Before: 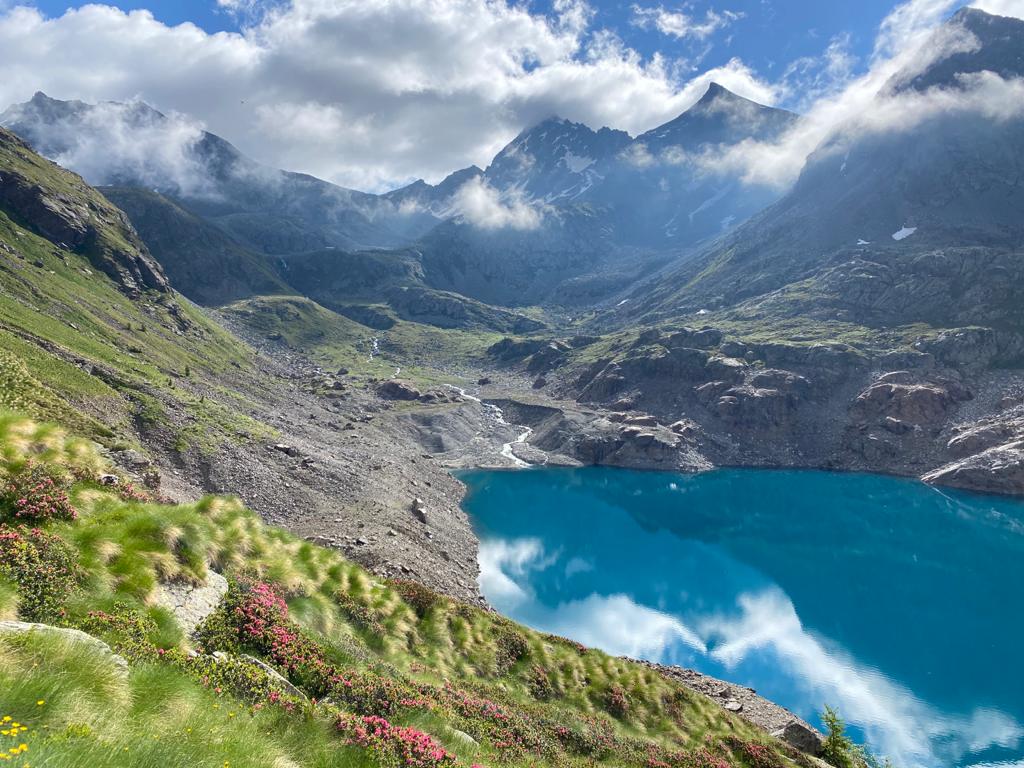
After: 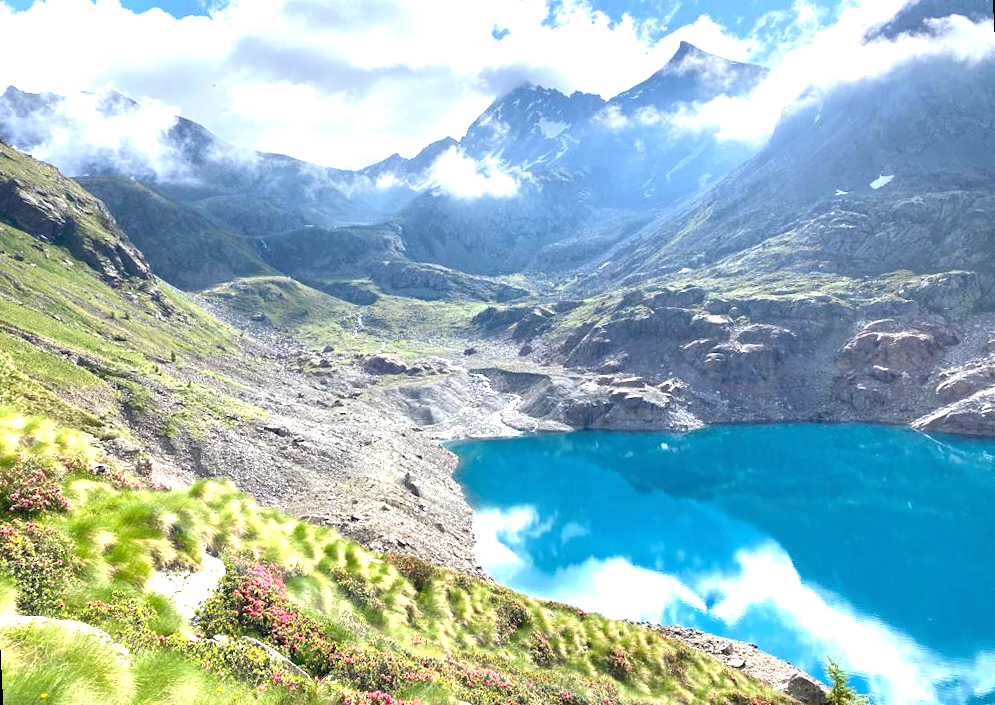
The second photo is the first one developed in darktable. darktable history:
rotate and perspective: rotation -3°, crop left 0.031, crop right 0.968, crop top 0.07, crop bottom 0.93
exposure: black level correction 0, exposure 1.2 EV, compensate exposure bias true, compensate highlight preservation false
